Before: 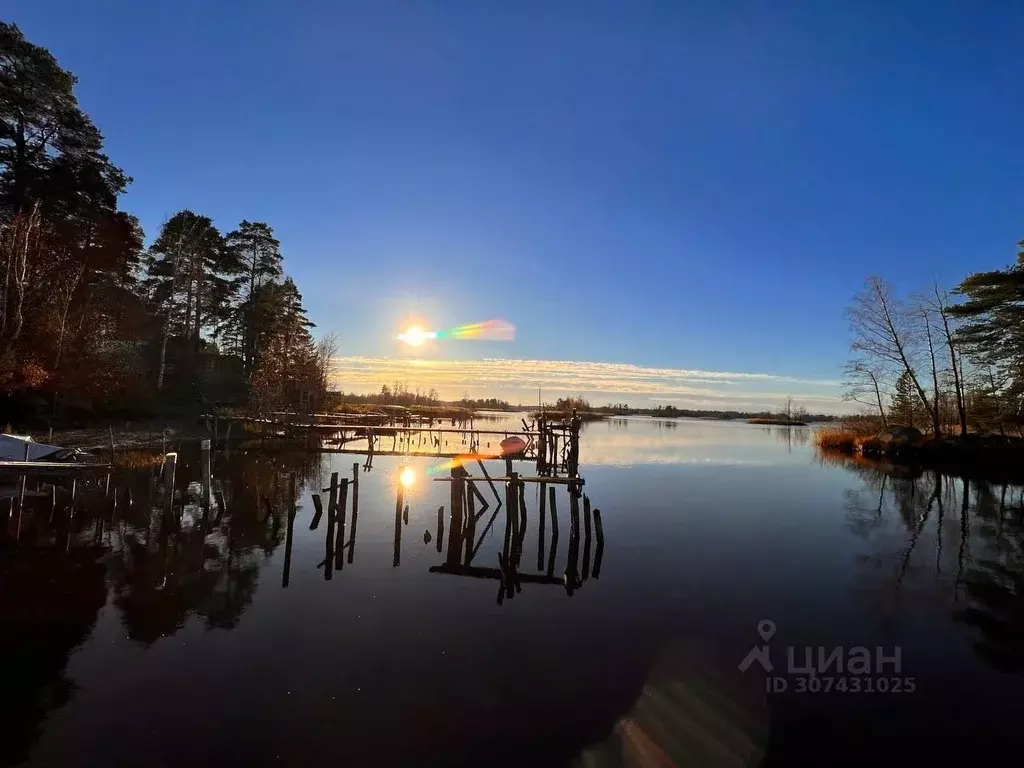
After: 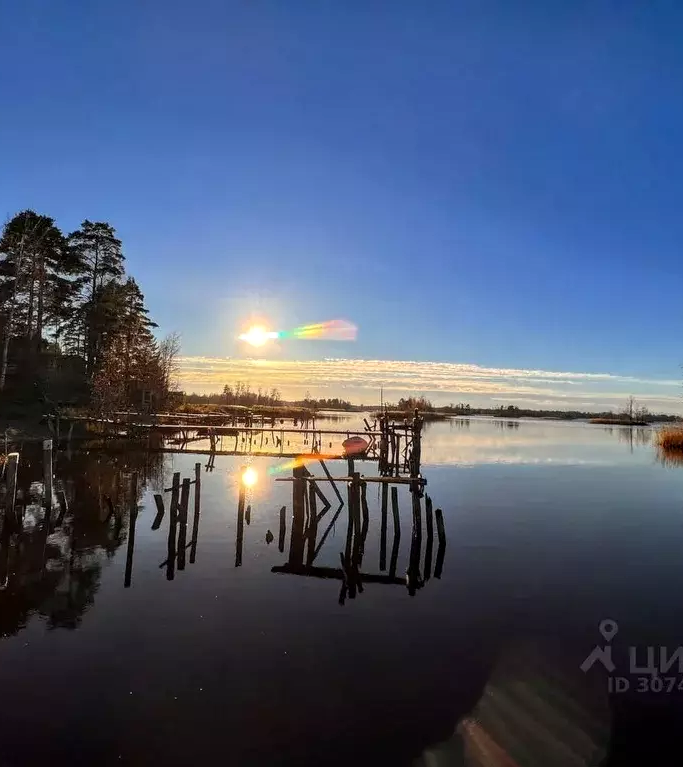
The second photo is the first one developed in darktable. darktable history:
crop and rotate: left 15.501%, right 17.732%
local contrast: on, module defaults
